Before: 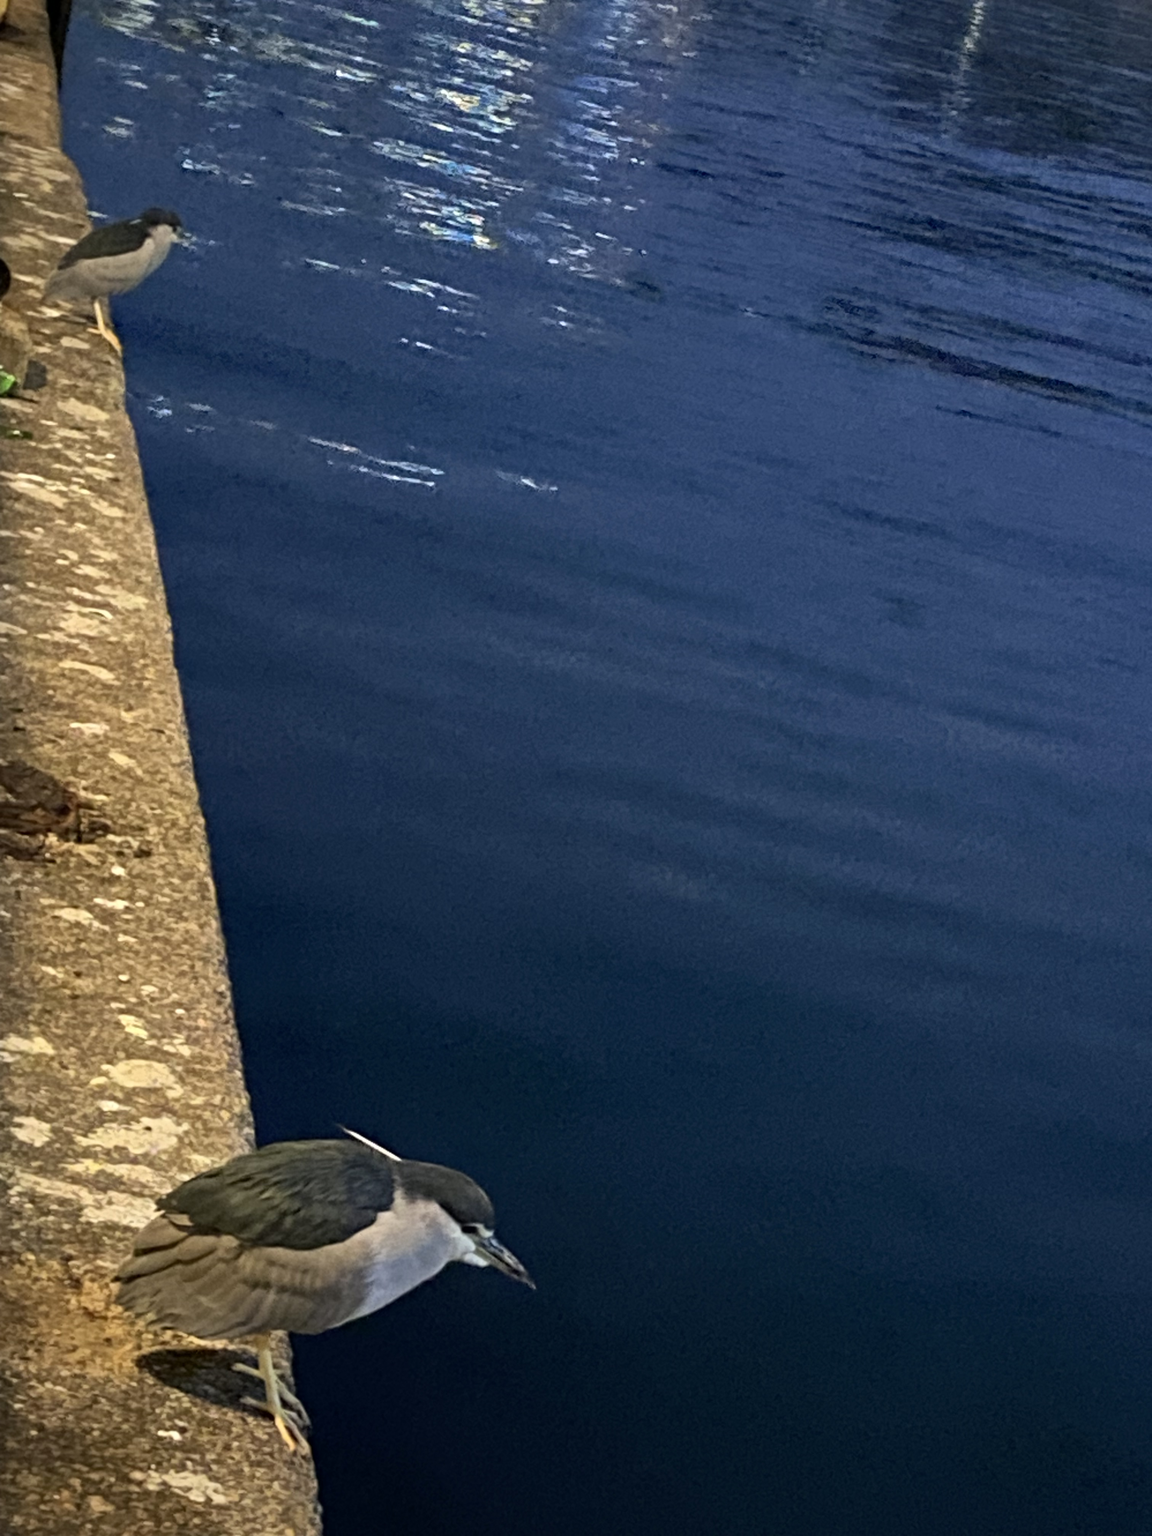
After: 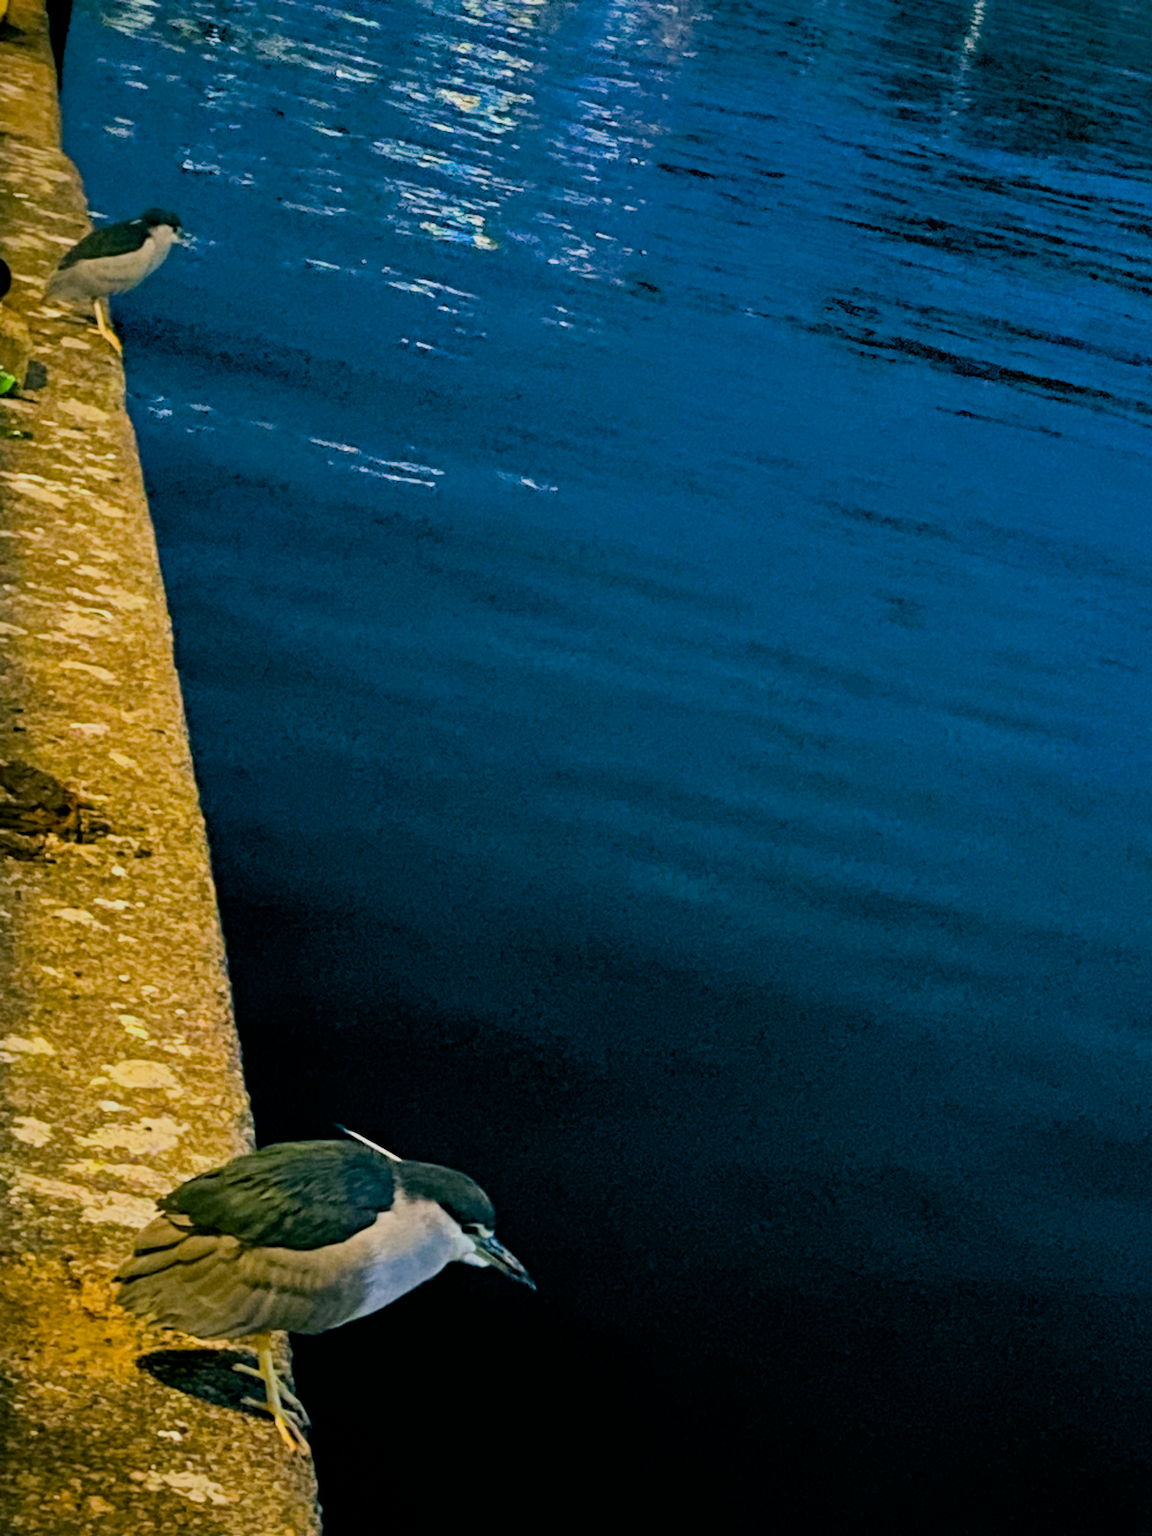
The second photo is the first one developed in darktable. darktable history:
color balance rgb: shadows lift › chroma 2.035%, shadows lift › hue 185.02°, highlights gain › luminance 17.946%, global offset › luminance -0.322%, global offset › chroma 0.116%, global offset › hue 164.26°, linear chroma grading › global chroma 3.728%, perceptual saturation grading › global saturation 37.126%, perceptual saturation grading › shadows 34.643%
filmic rgb: black relative exposure -7.65 EV, white relative exposure 4.56 EV, threshold 5.96 EV, hardness 3.61, enable highlight reconstruction true
